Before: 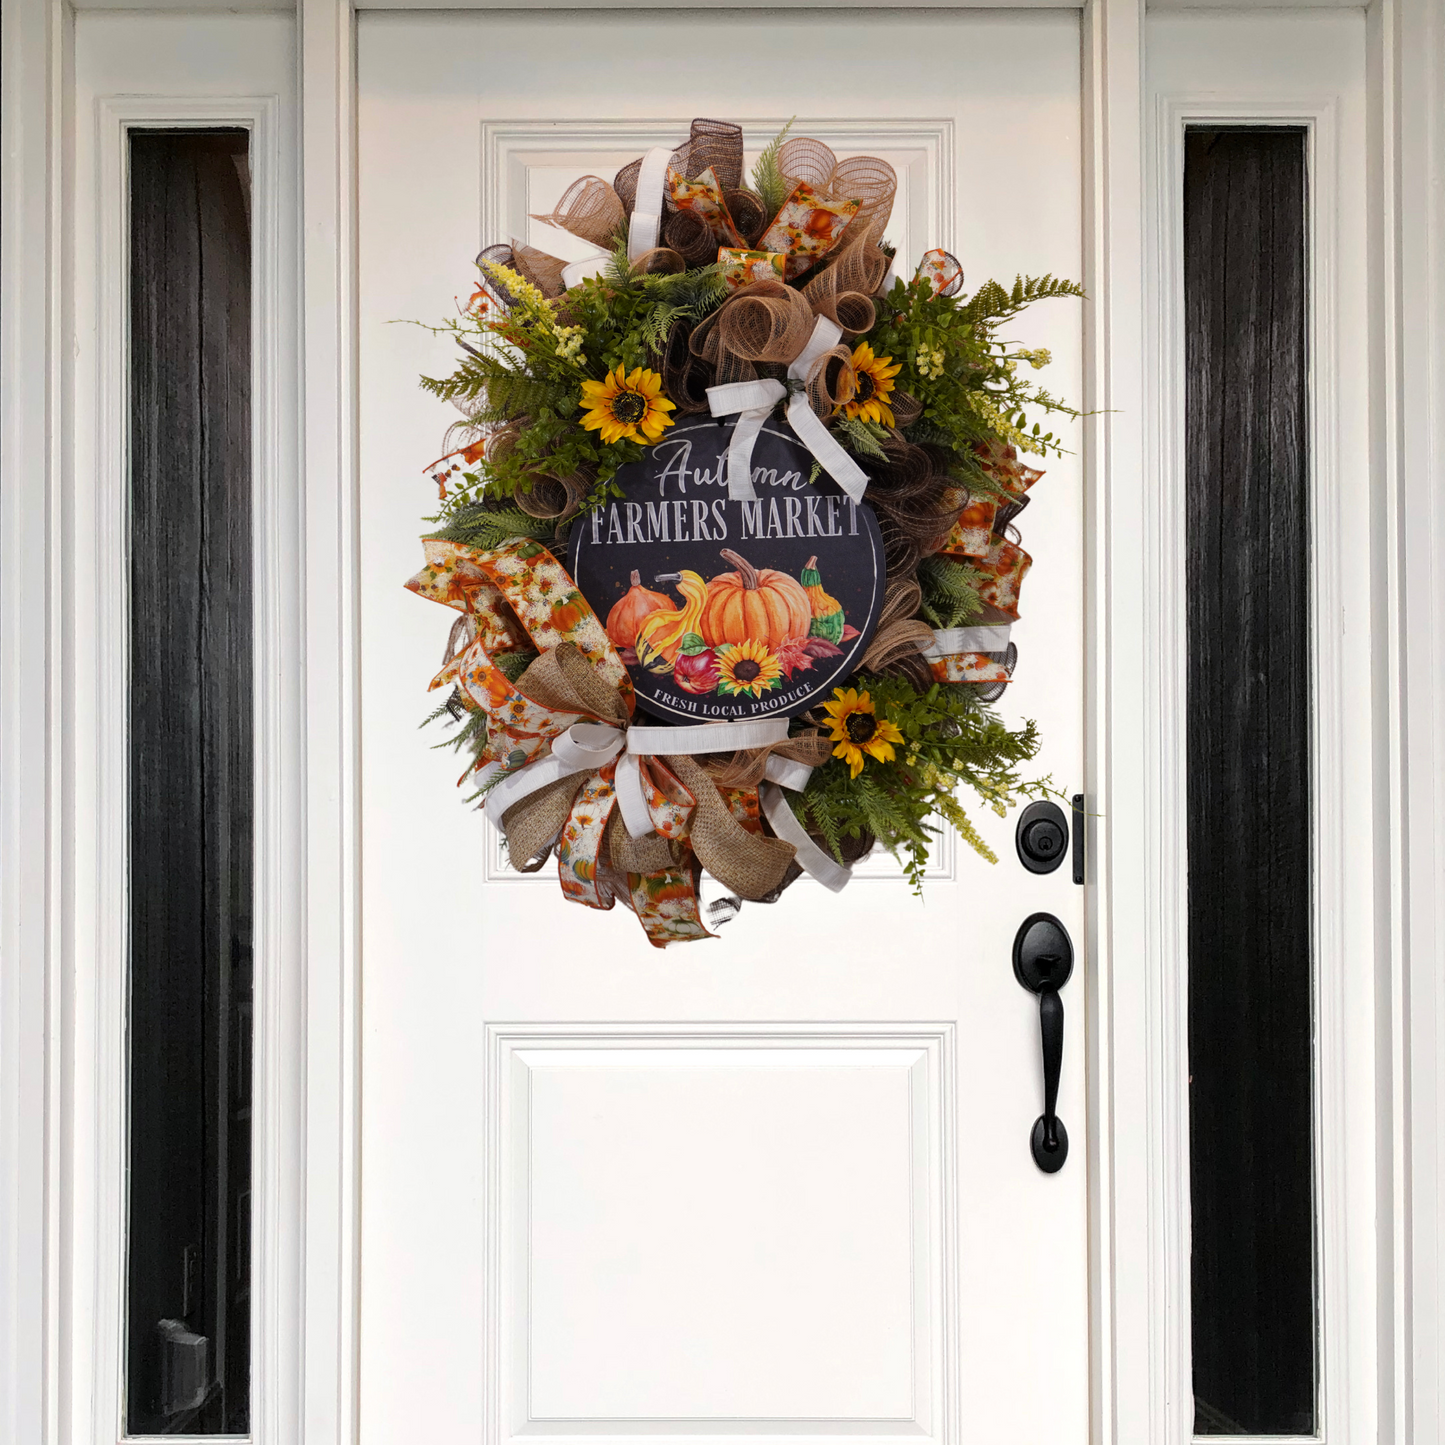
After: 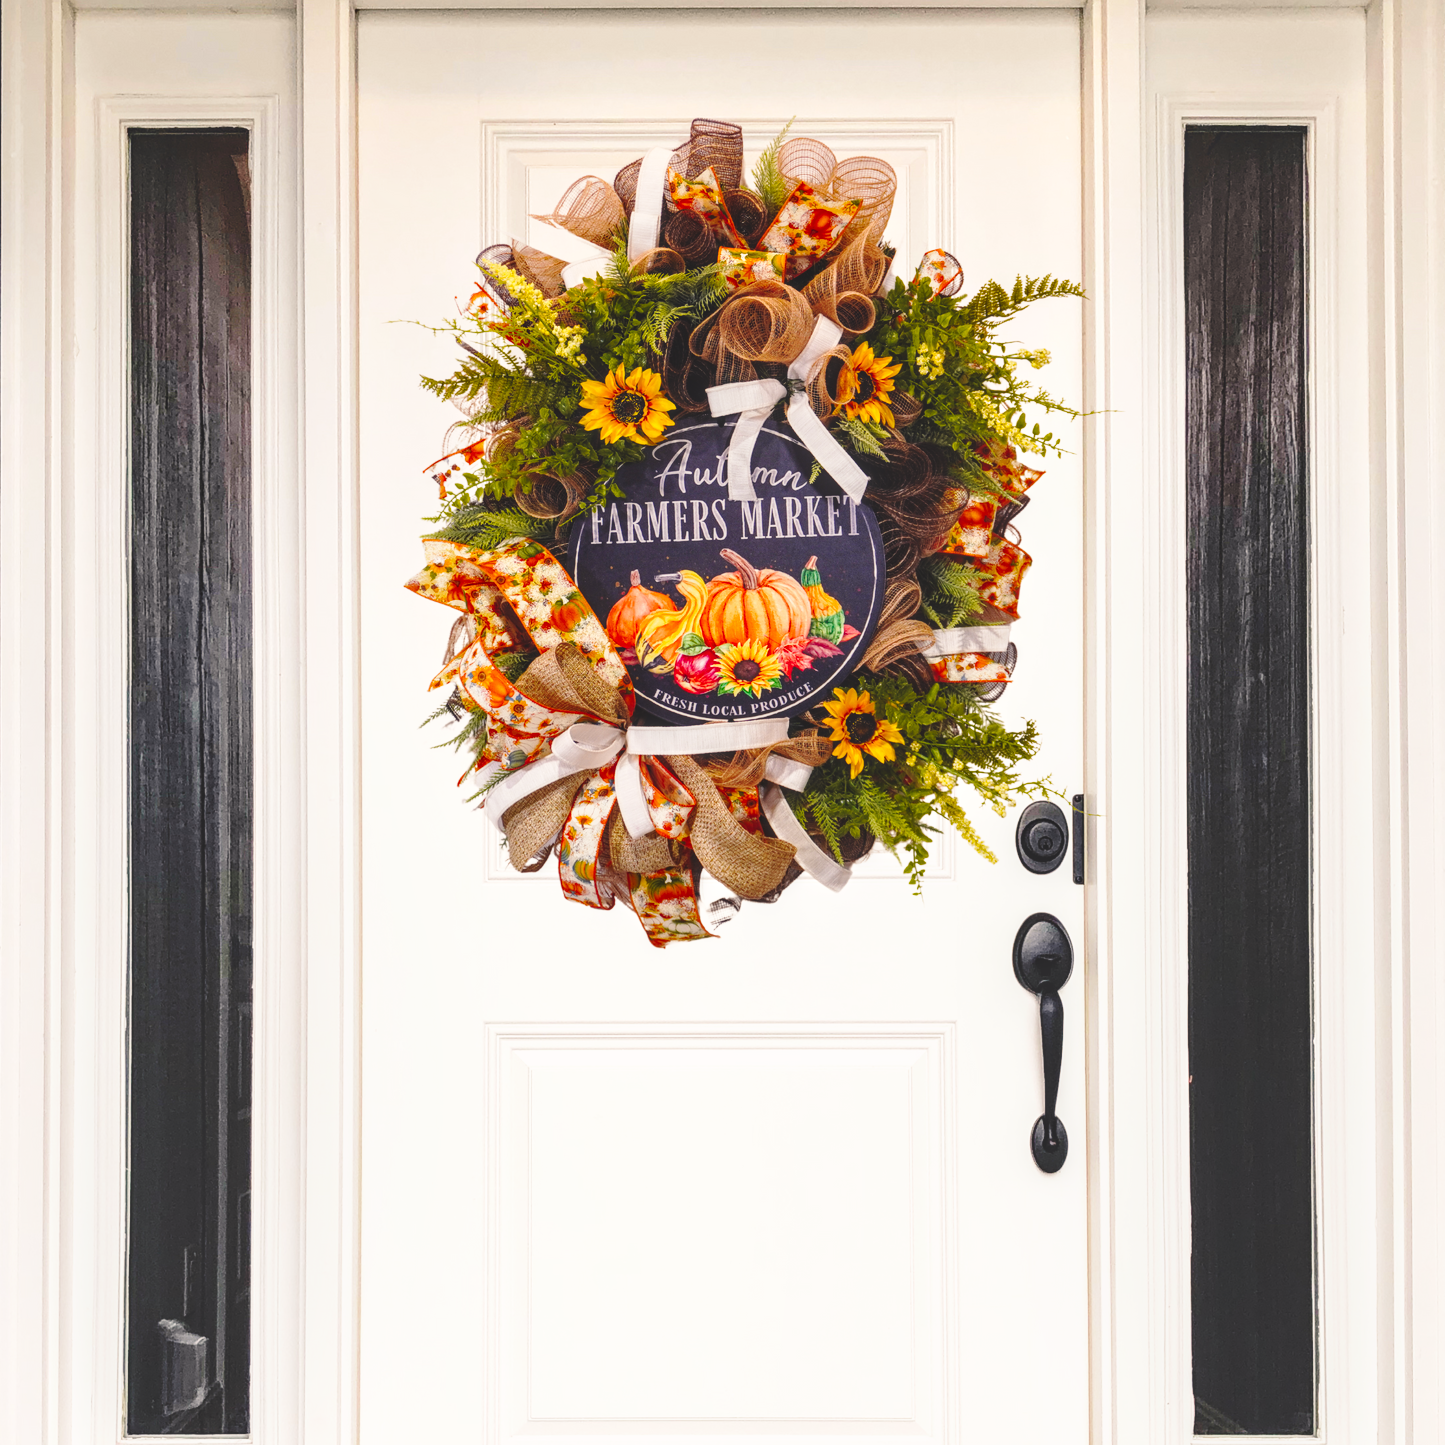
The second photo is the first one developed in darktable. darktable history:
base curve: curves: ch0 [(0, 0) (0.036, 0.037) (0.121, 0.228) (0.46, 0.76) (0.859, 0.983) (1, 1)], preserve colors none
local contrast: on, module defaults
color balance rgb: shadows lift › chroma 2%, shadows lift › hue 247.2°, power › chroma 0.3%, power › hue 25.2°, highlights gain › chroma 3%, highlights gain › hue 60°, global offset › luminance 2%, perceptual saturation grading › global saturation 20%, perceptual saturation grading › highlights -20%, perceptual saturation grading › shadows 30%
